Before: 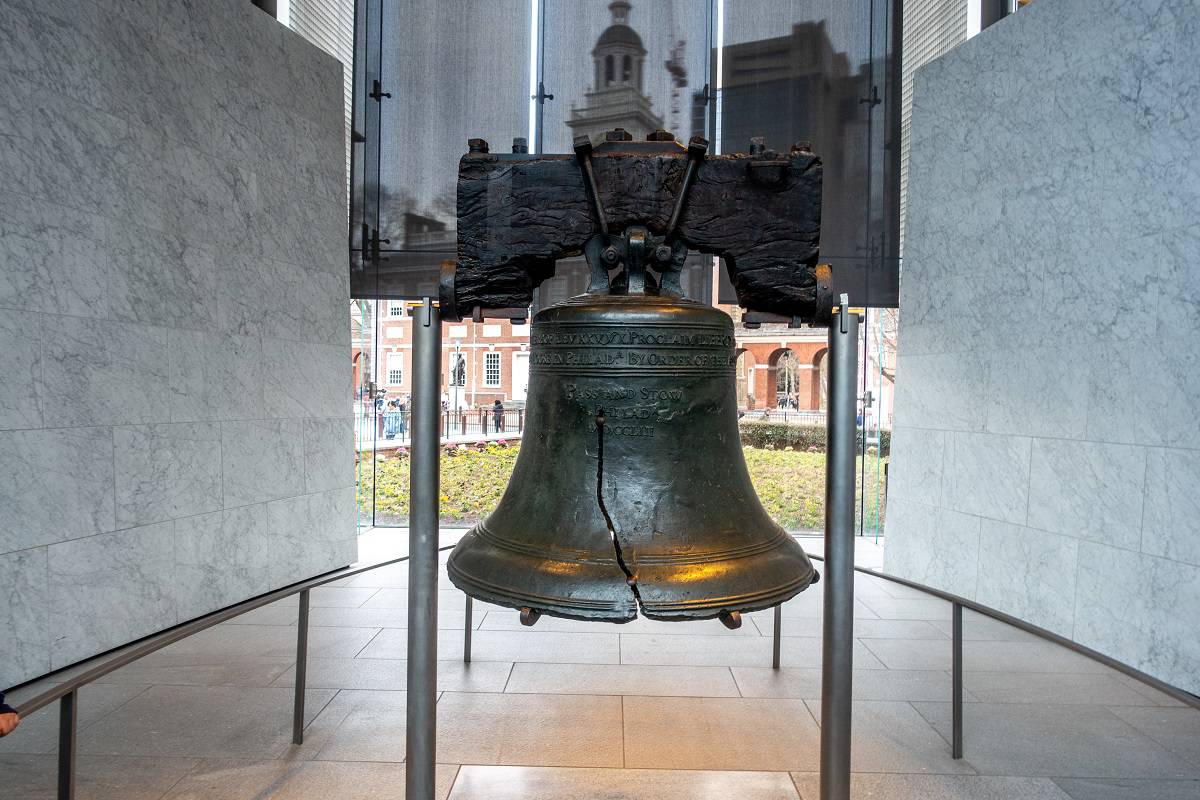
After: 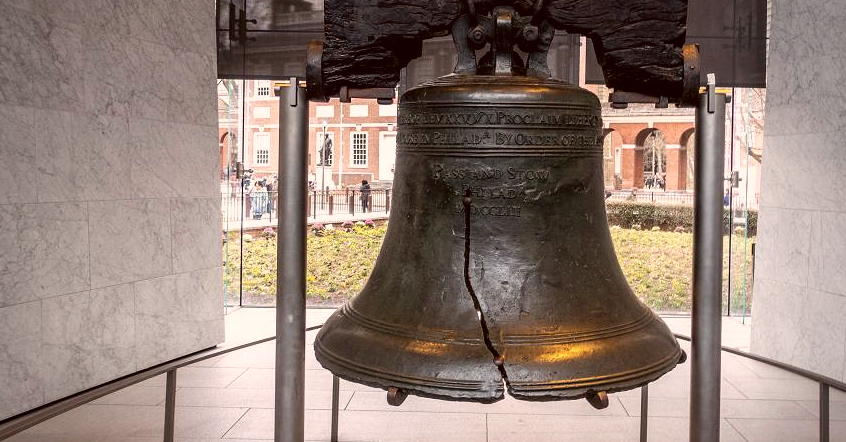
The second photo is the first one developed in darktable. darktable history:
vignetting: saturation 0, unbound false
color correction: highlights a* 10.21, highlights b* 9.79, shadows a* 8.61, shadows b* 7.88, saturation 0.8
crop: left 11.123%, top 27.61%, right 18.3%, bottom 17.034%
